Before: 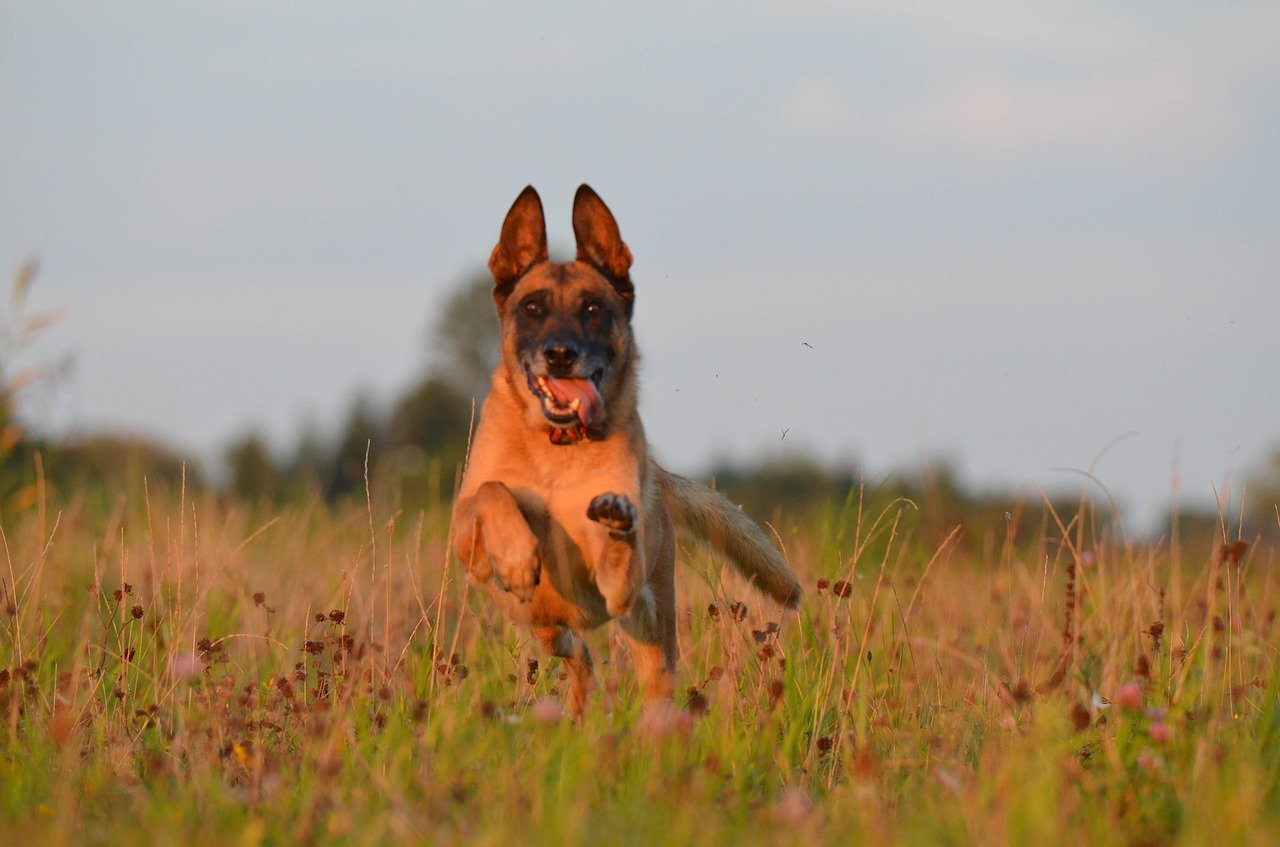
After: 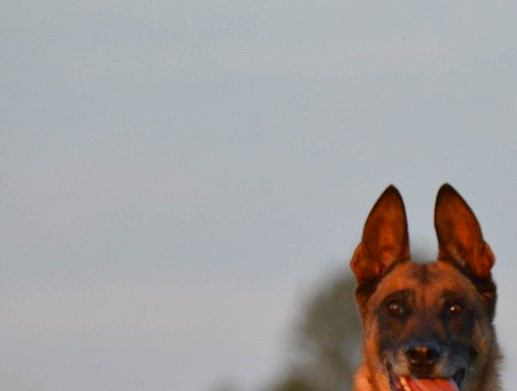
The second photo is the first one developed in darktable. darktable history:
crop and rotate: left 10.836%, top 0.09%, right 48.72%, bottom 53.63%
shadows and highlights: radius 262.79, soften with gaussian
